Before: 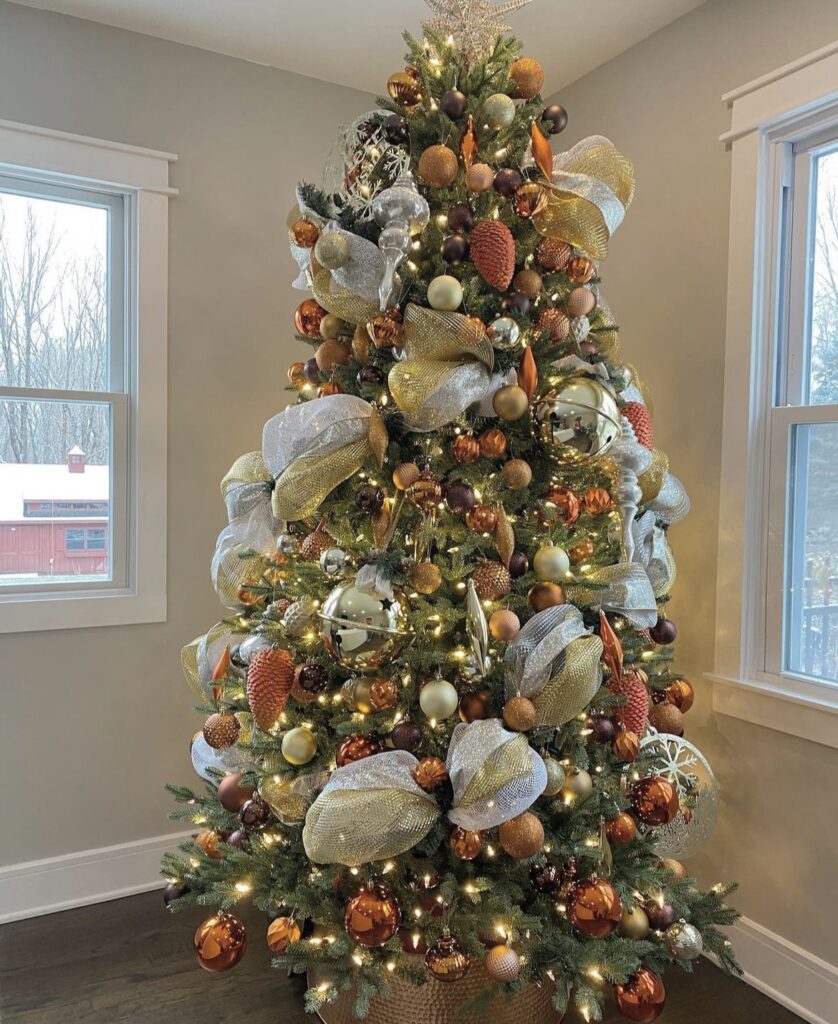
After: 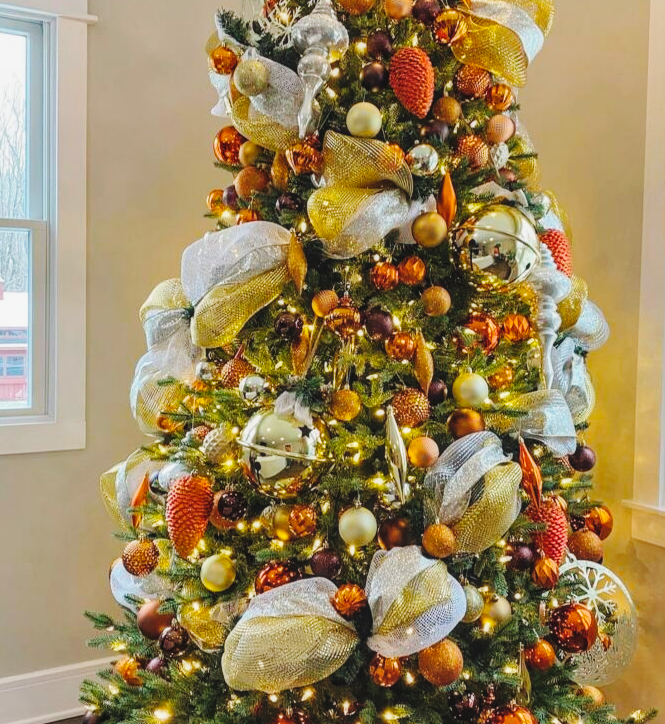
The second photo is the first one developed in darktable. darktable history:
base curve: curves: ch0 [(0, 0) (0.036, 0.025) (0.121, 0.166) (0.206, 0.329) (0.605, 0.79) (1, 1)], preserve colors none
color balance rgb: perceptual saturation grading › global saturation 25%, global vibrance 20%
local contrast: detail 130%
contrast brightness saturation: contrast -0.15, brightness 0.05, saturation -0.12
crop: left 9.712%, top 16.928%, right 10.845%, bottom 12.332%
